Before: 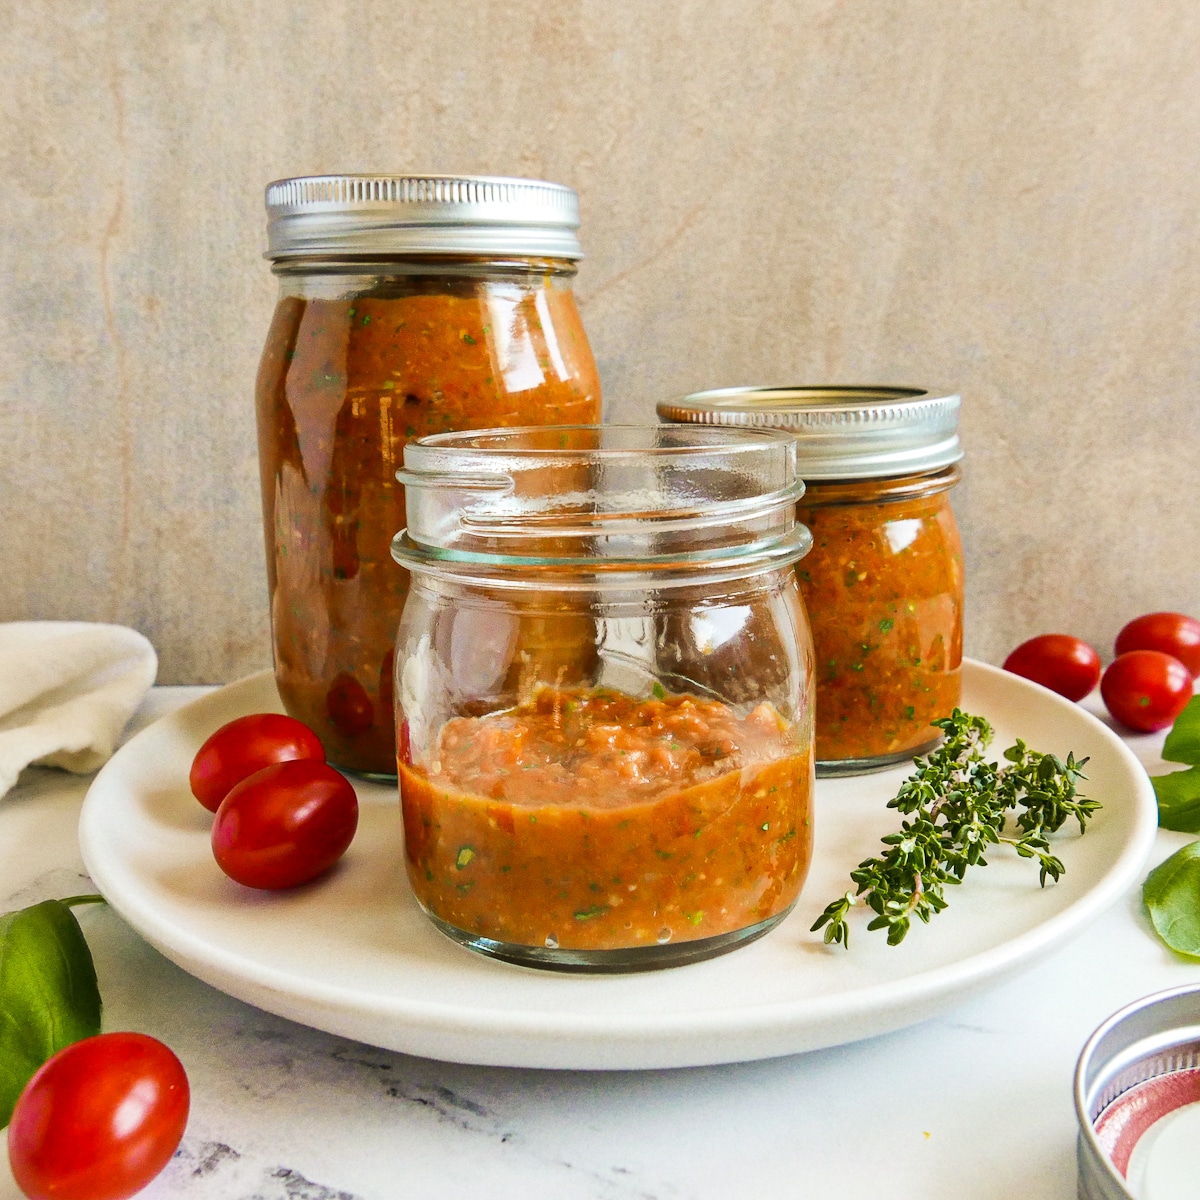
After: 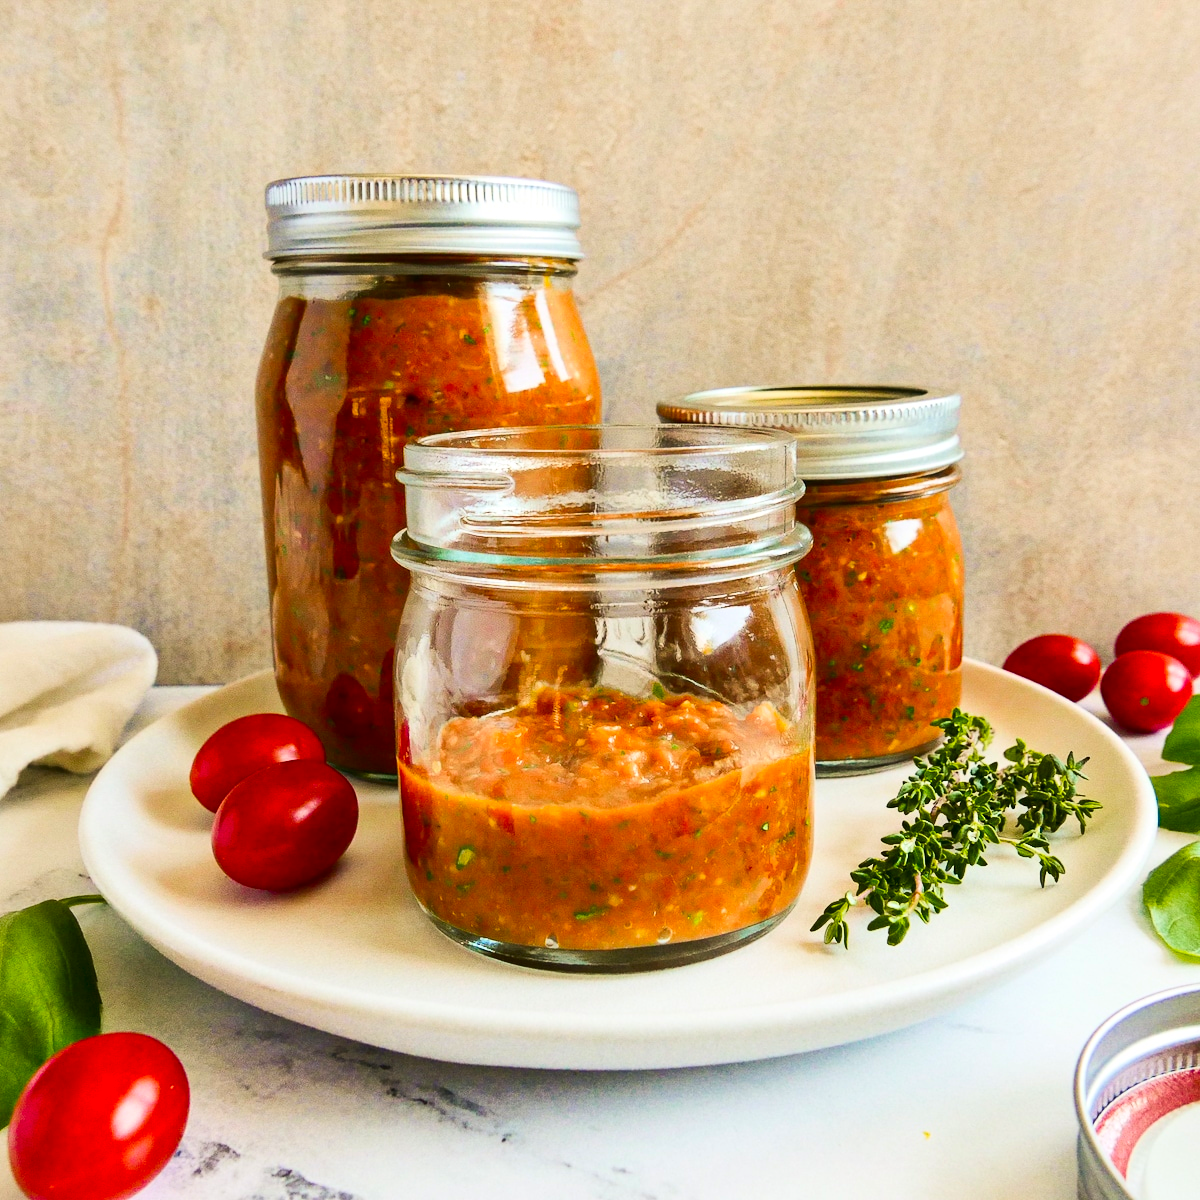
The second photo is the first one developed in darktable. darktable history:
contrast brightness saturation: contrast 0.18, saturation 0.3
tone equalizer: on, module defaults
